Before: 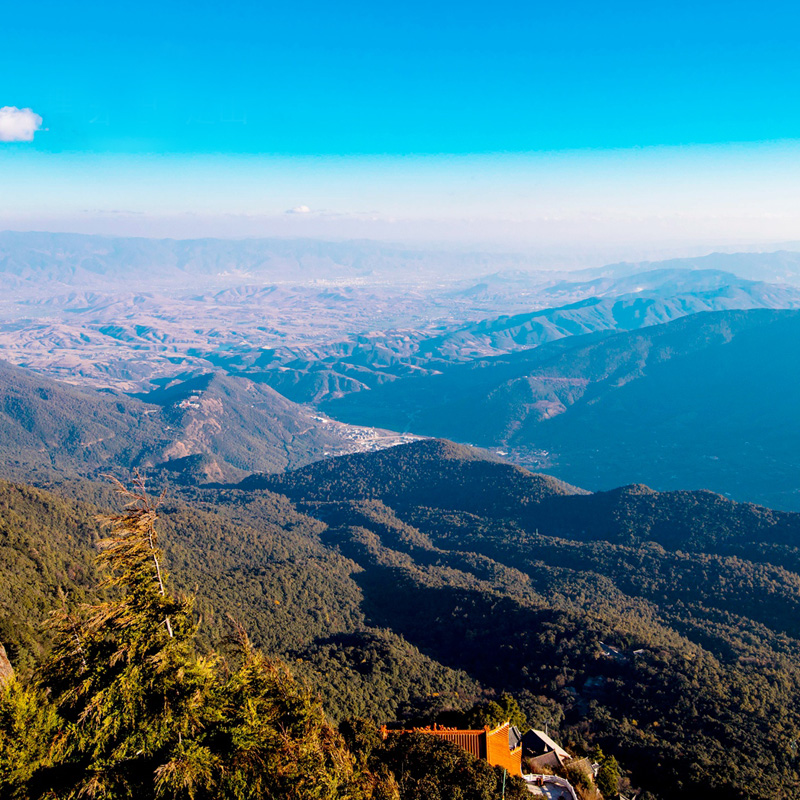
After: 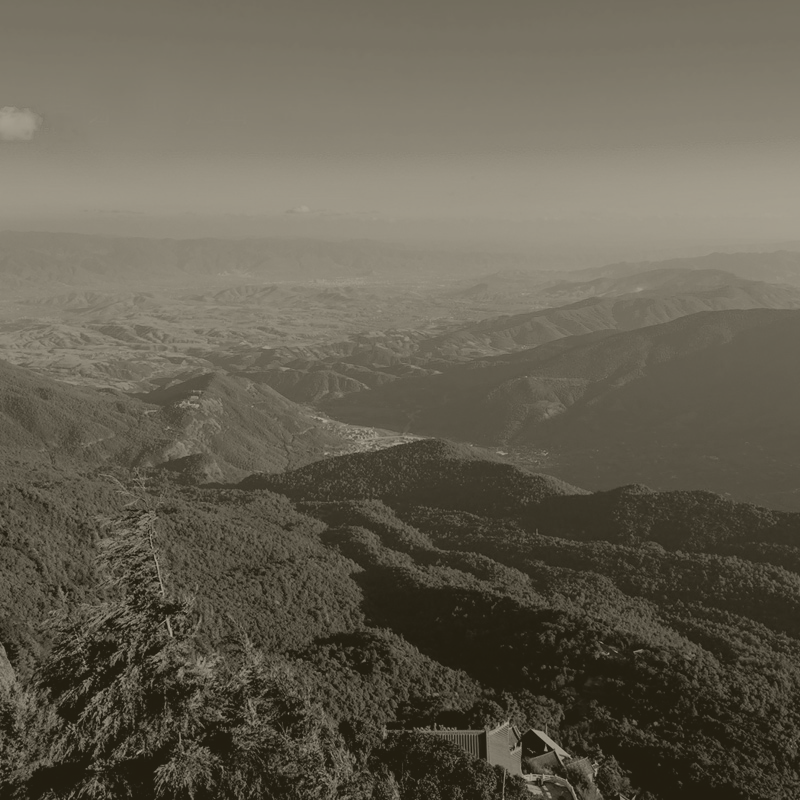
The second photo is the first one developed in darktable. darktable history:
exposure: exposure -0.153 EV, compensate highlight preservation false
colorize: hue 41.44°, saturation 22%, source mix 60%, lightness 10.61%
